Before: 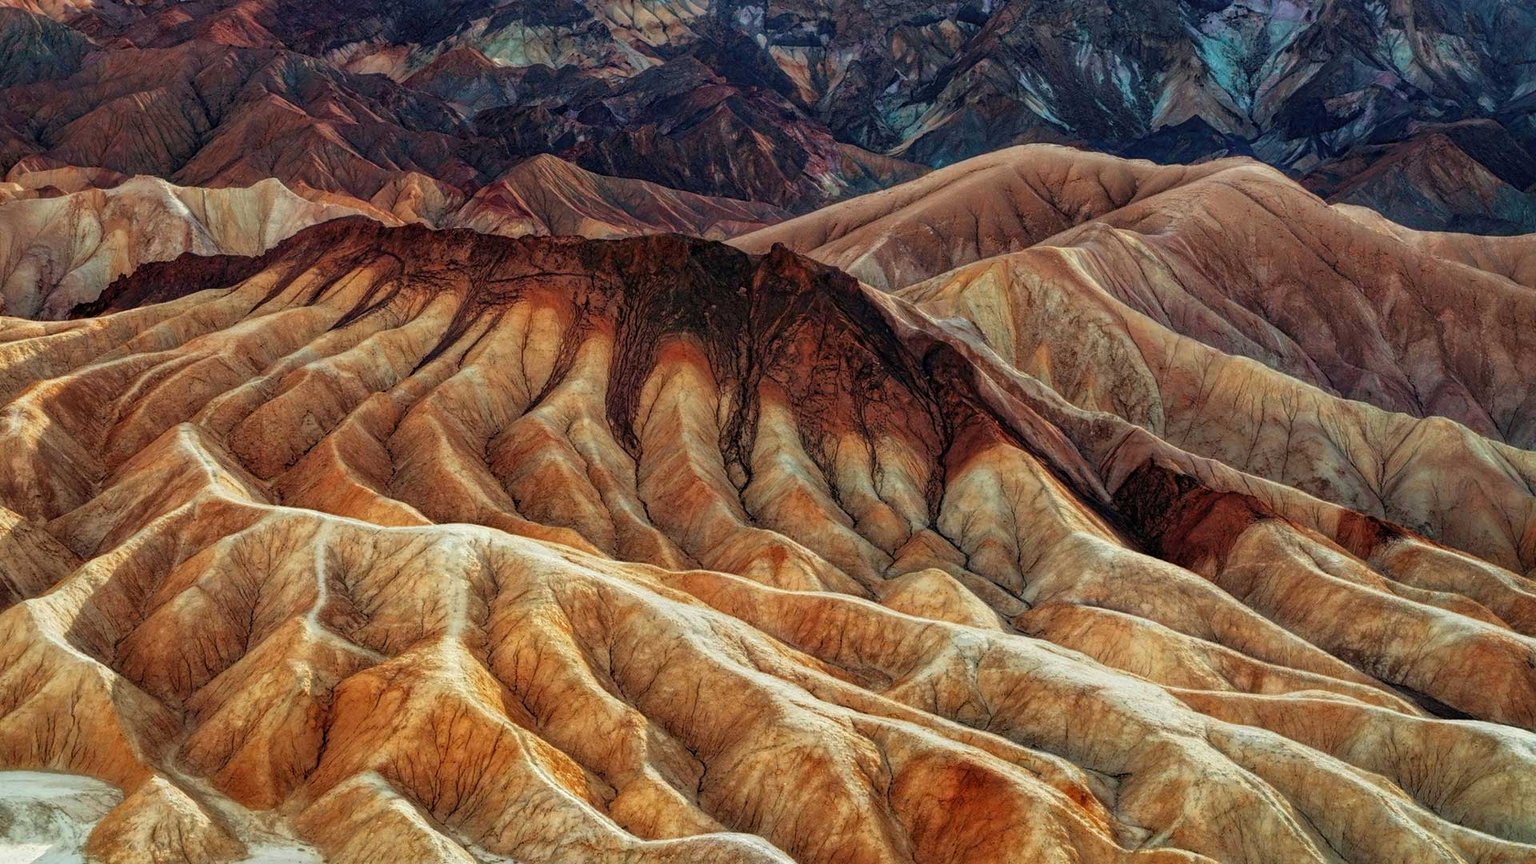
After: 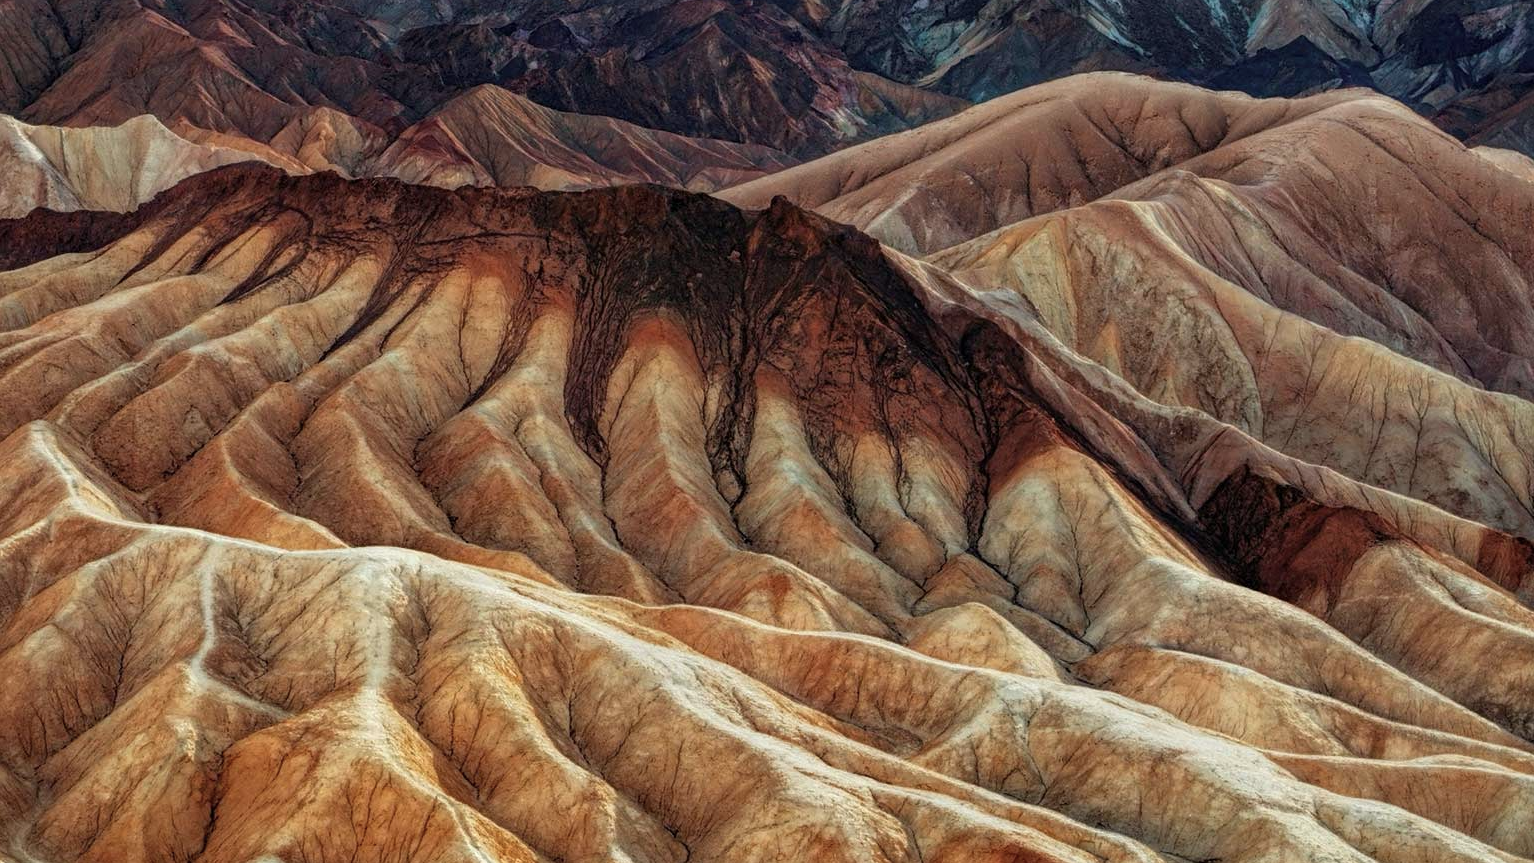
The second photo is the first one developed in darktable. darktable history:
contrast brightness saturation: saturation -0.17
crop and rotate: left 10.071%, top 10.071%, right 10.02%, bottom 10.02%
